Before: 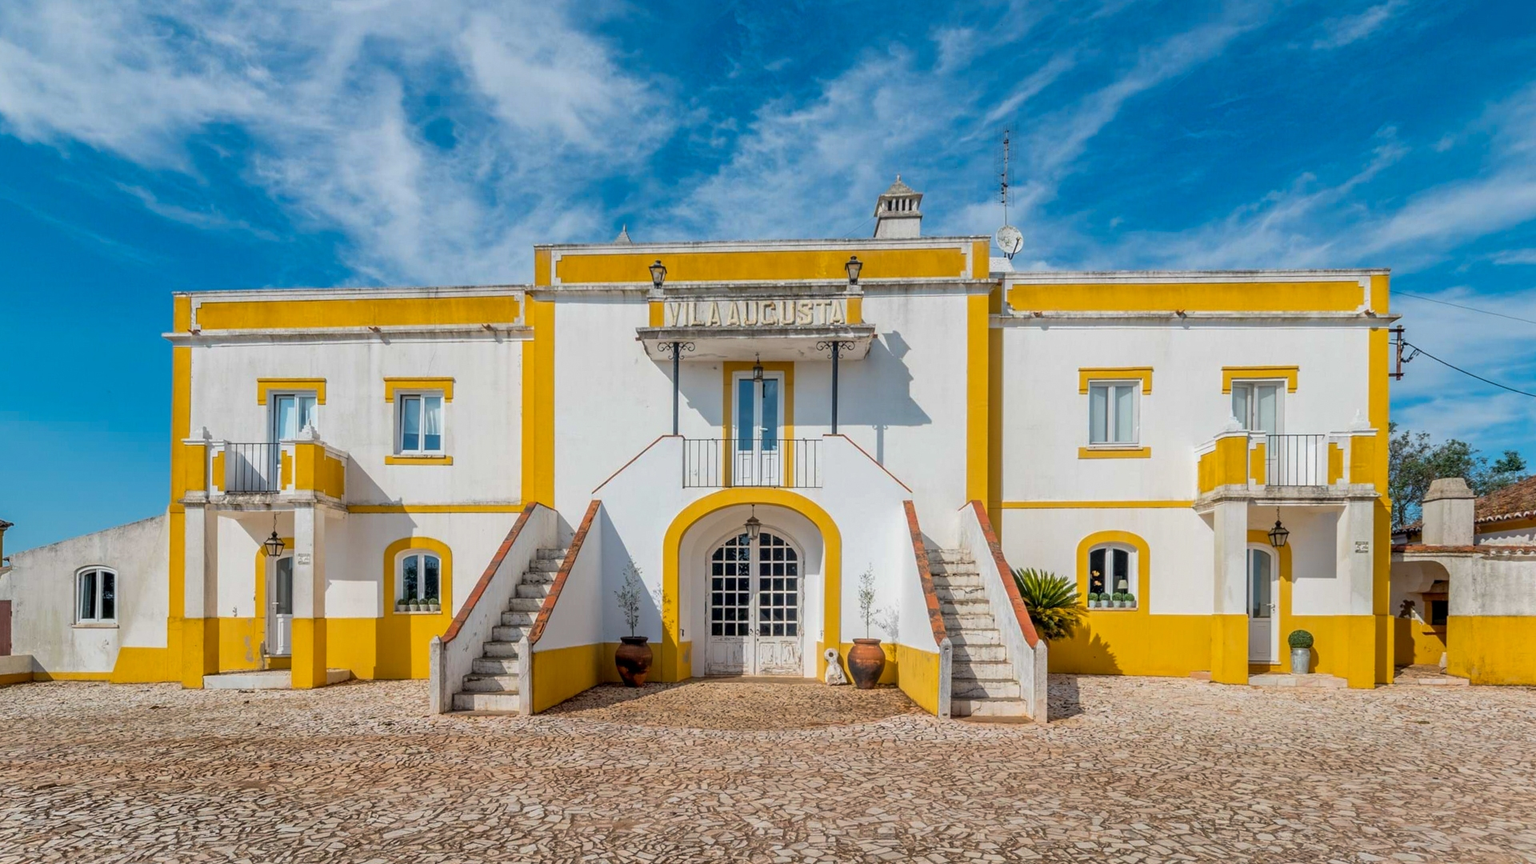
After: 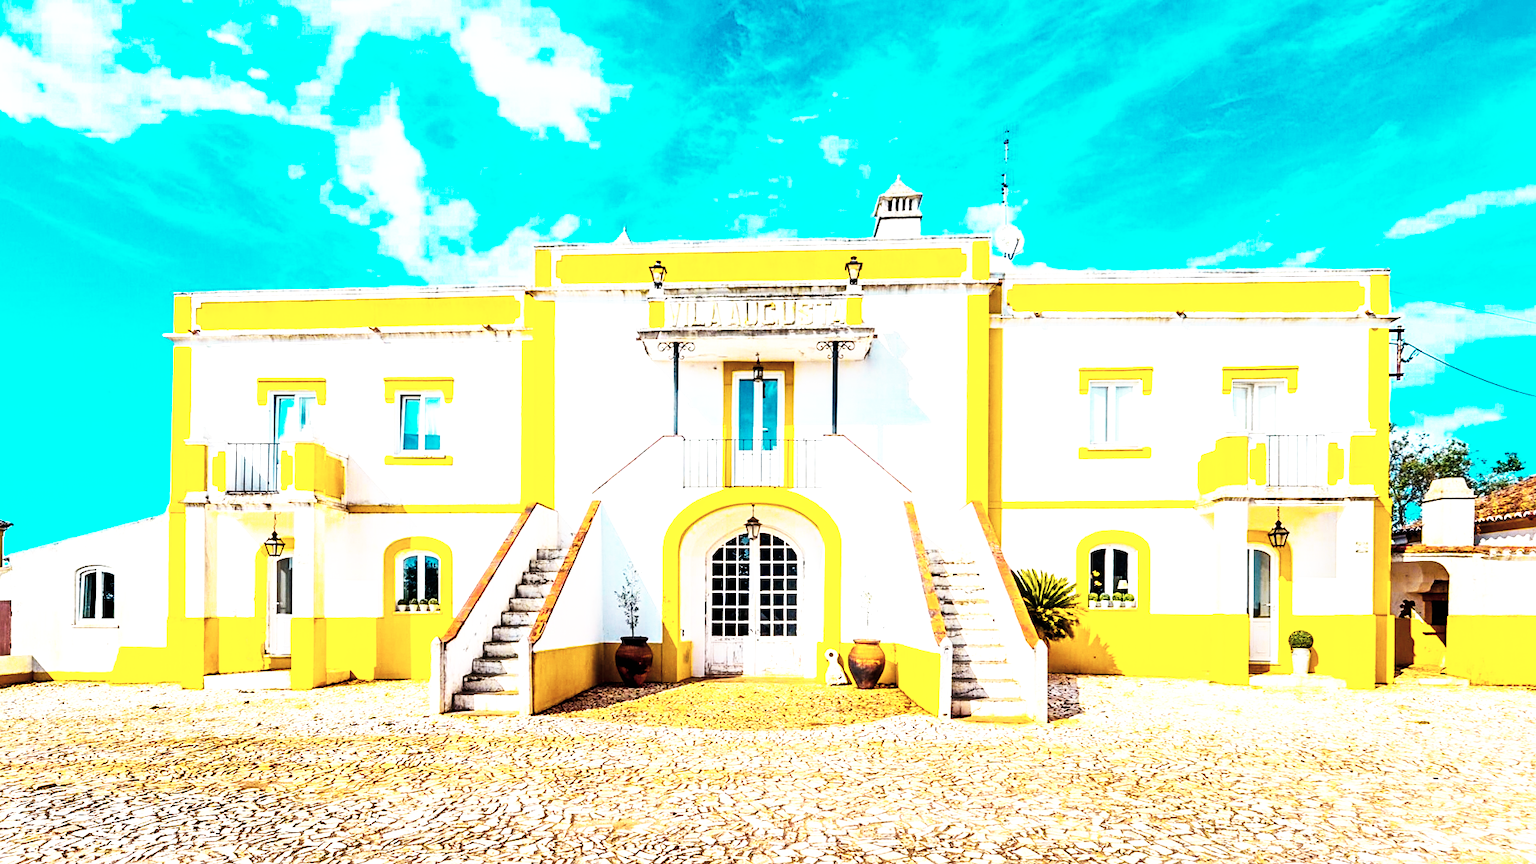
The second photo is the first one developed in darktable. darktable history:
sharpen: amount 0.2
contrast brightness saturation: contrast 0.1, saturation -0.36
tone equalizer: -8 EV -0.417 EV, -7 EV -0.389 EV, -6 EV -0.333 EV, -5 EV -0.222 EV, -3 EV 0.222 EV, -2 EV 0.333 EV, -1 EV 0.389 EV, +0 EV 0.417 EV, edges refinement/feathering 500, mask exposure compensation -1.57 EV, preserve details no
color balance rgb: linear chroma grading › highlights 100%, linear chroma grading › global chroma 23.41%, perceptual saturation grading › global saturation 35.38%, hue shift -10.68°, perceptual brilliance grading › highlights 47.25%, perceptual brilliance grading › mid-tones 22.2%, perceptual brilliance grading › shadows -5.93%
base curve: curves: ch0 [(0, 0) (0.007, 0.004) (0.027, 0.03) (0.046, 0.07) (0.207, 0.54) (0.442, 0.872) (0.673, 0.972) (1, 1)], preserve colors none
